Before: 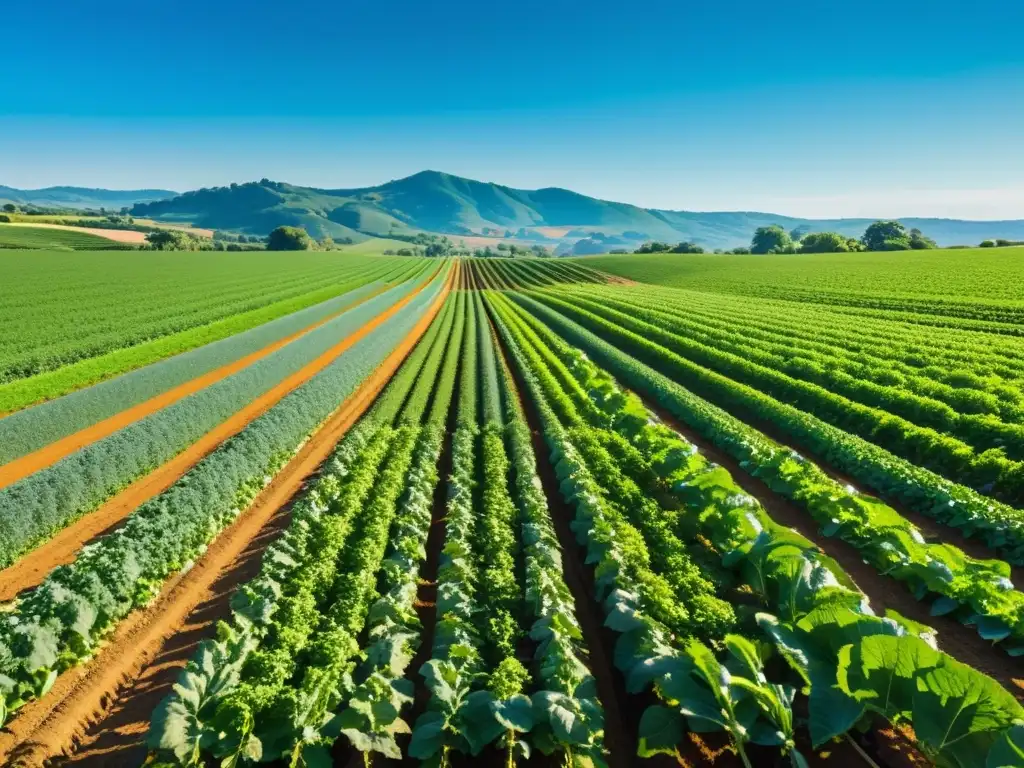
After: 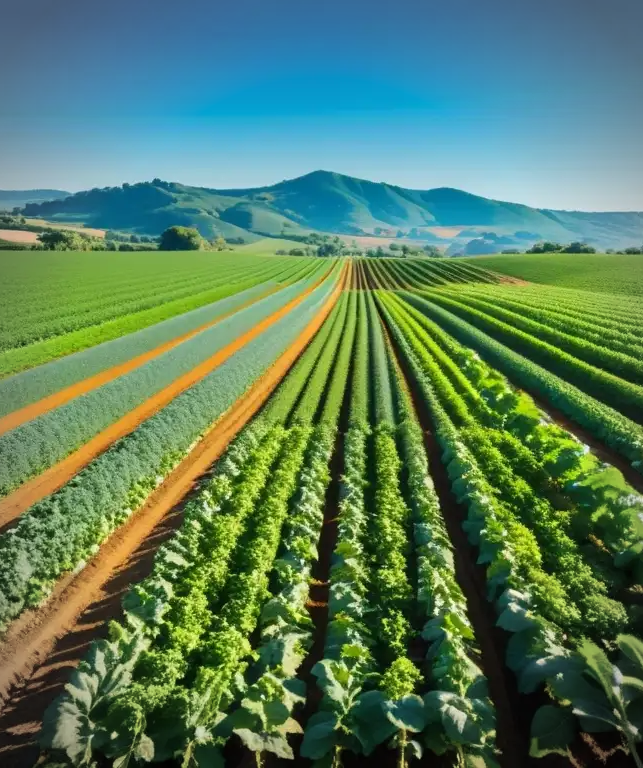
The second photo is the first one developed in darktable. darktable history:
crop: left 10.644%, right 26.528%
vignetting: automatic ratio true
